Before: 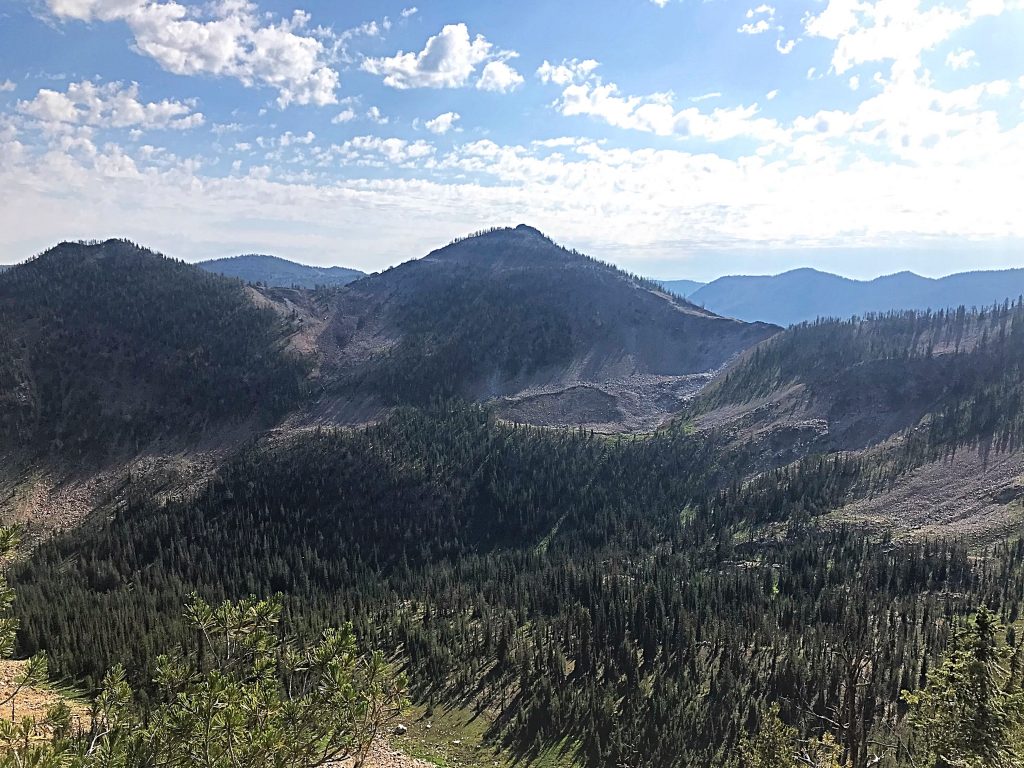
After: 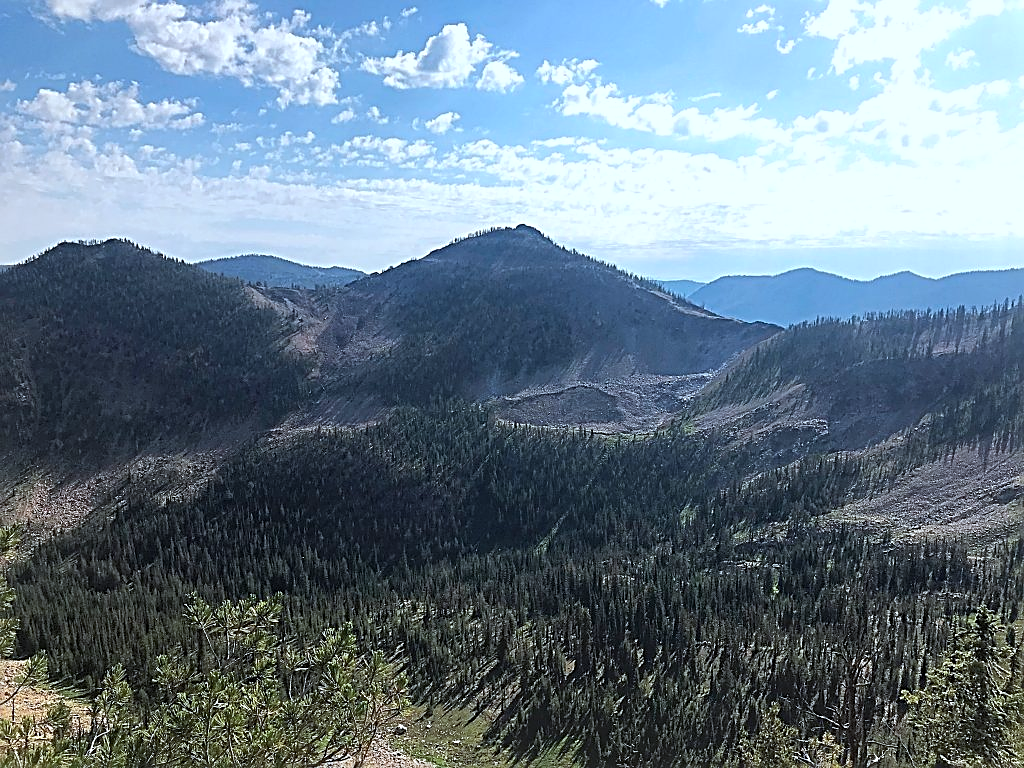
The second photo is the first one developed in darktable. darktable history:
color correction: highlights a* -3.82, highlights b* -11.07
sharpen: on, module defaults
